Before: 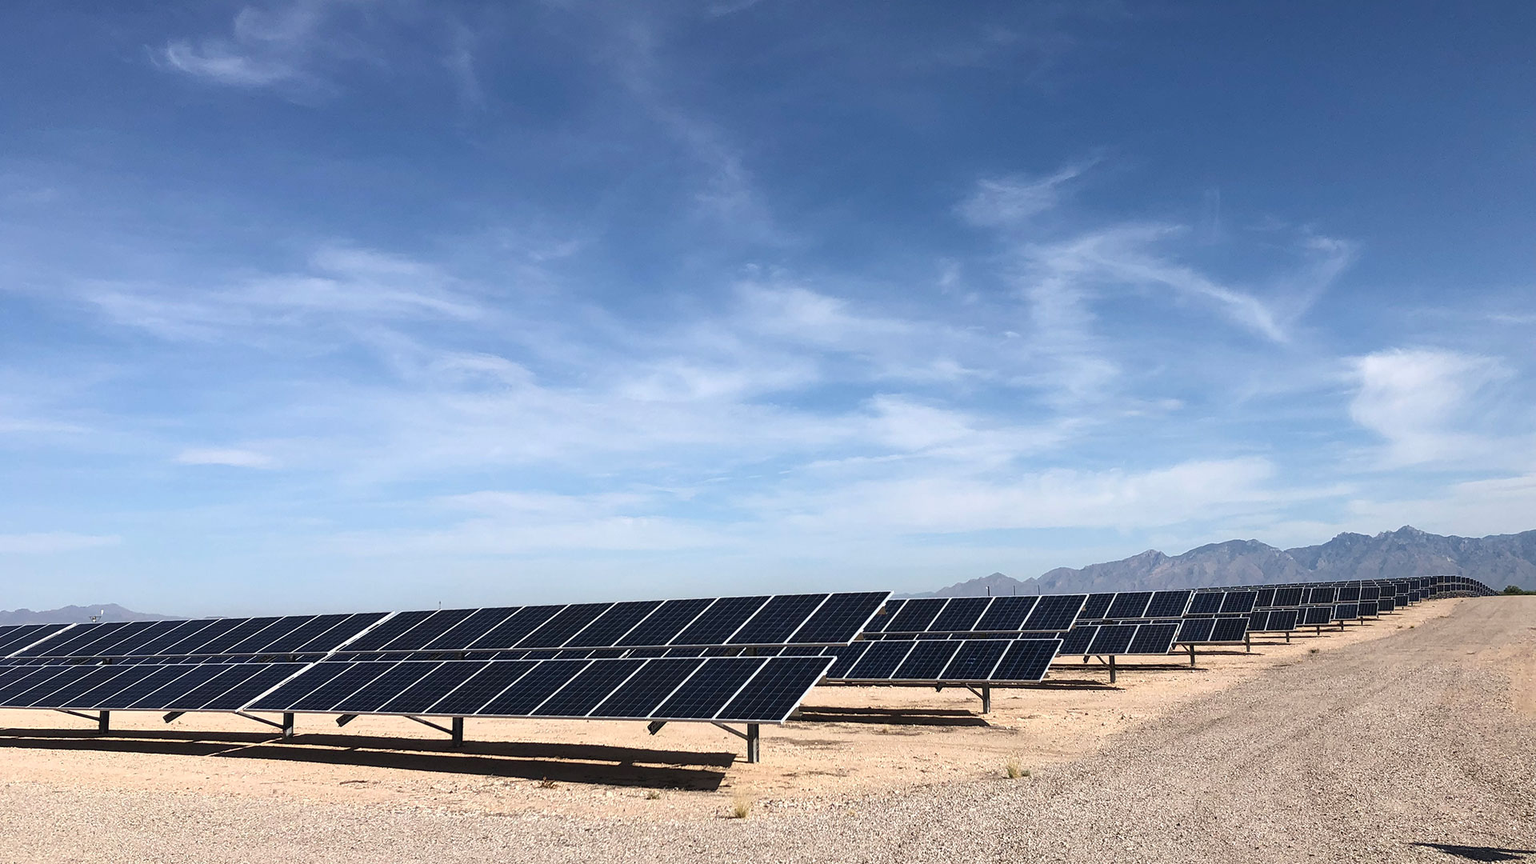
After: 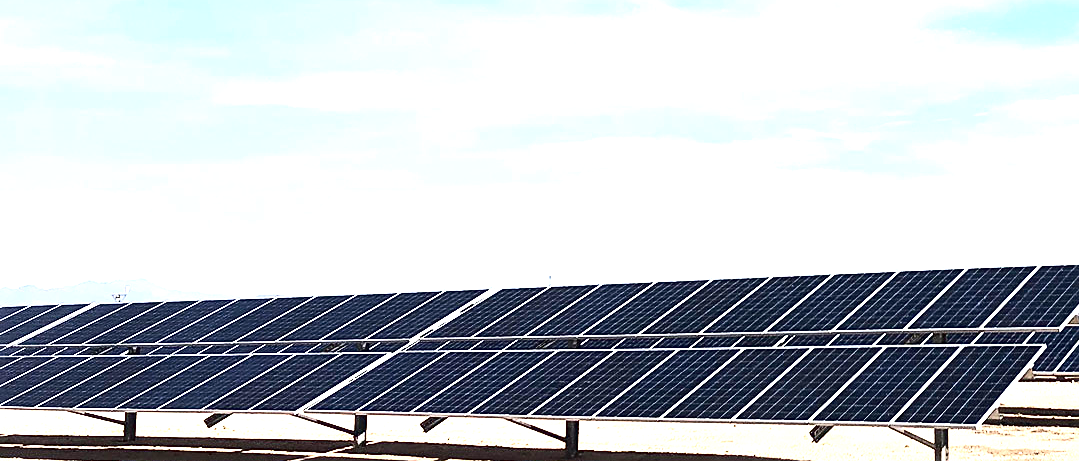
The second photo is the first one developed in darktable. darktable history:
sharpen: on, module defaults
contrast brightness saturation: contrast 0.292
crop: top 44.166%, right 43.757%, bottom 13.111%
exposure: black level correction 0.001, exposure 1.648 EV, compensate exposure bias true, compensate highlight preservation false
